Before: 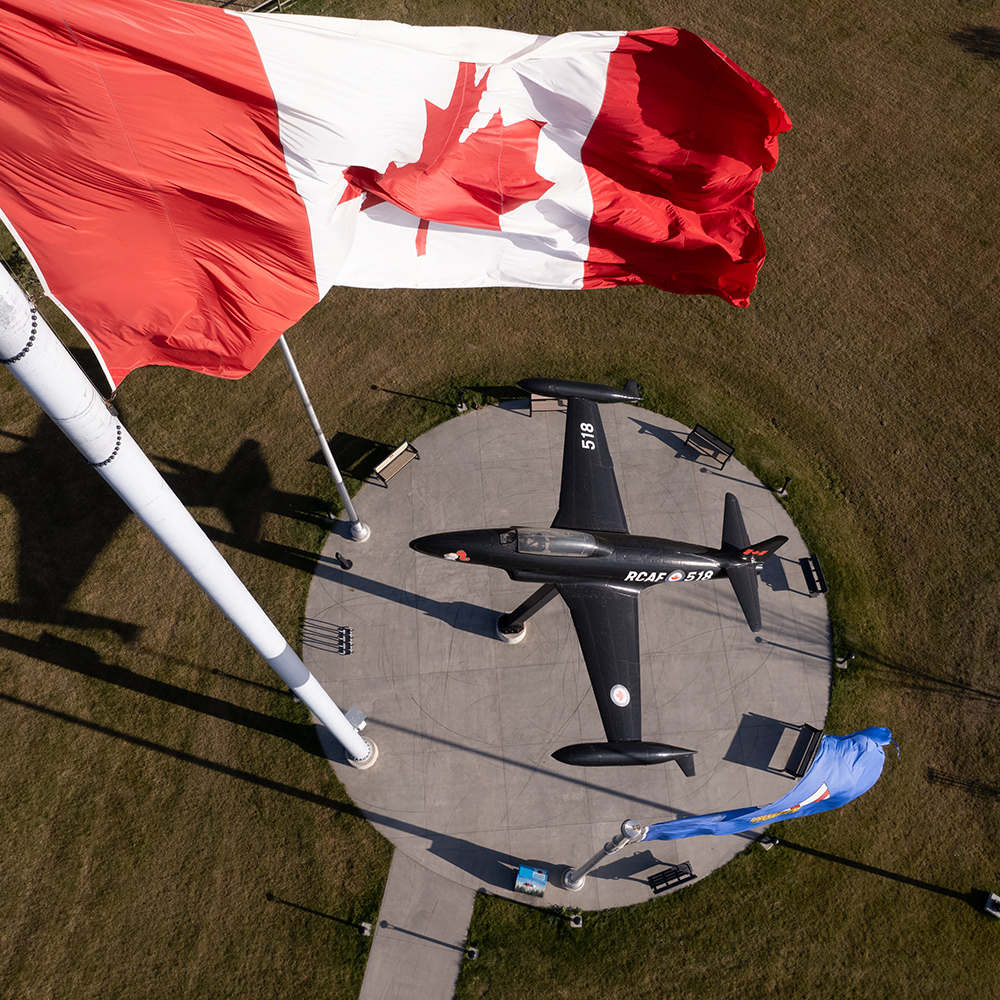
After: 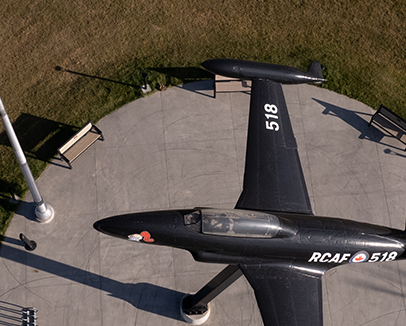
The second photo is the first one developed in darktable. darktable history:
crop: left 31.688%, top 31.917%, right 27.666%, bottom 35.48%
